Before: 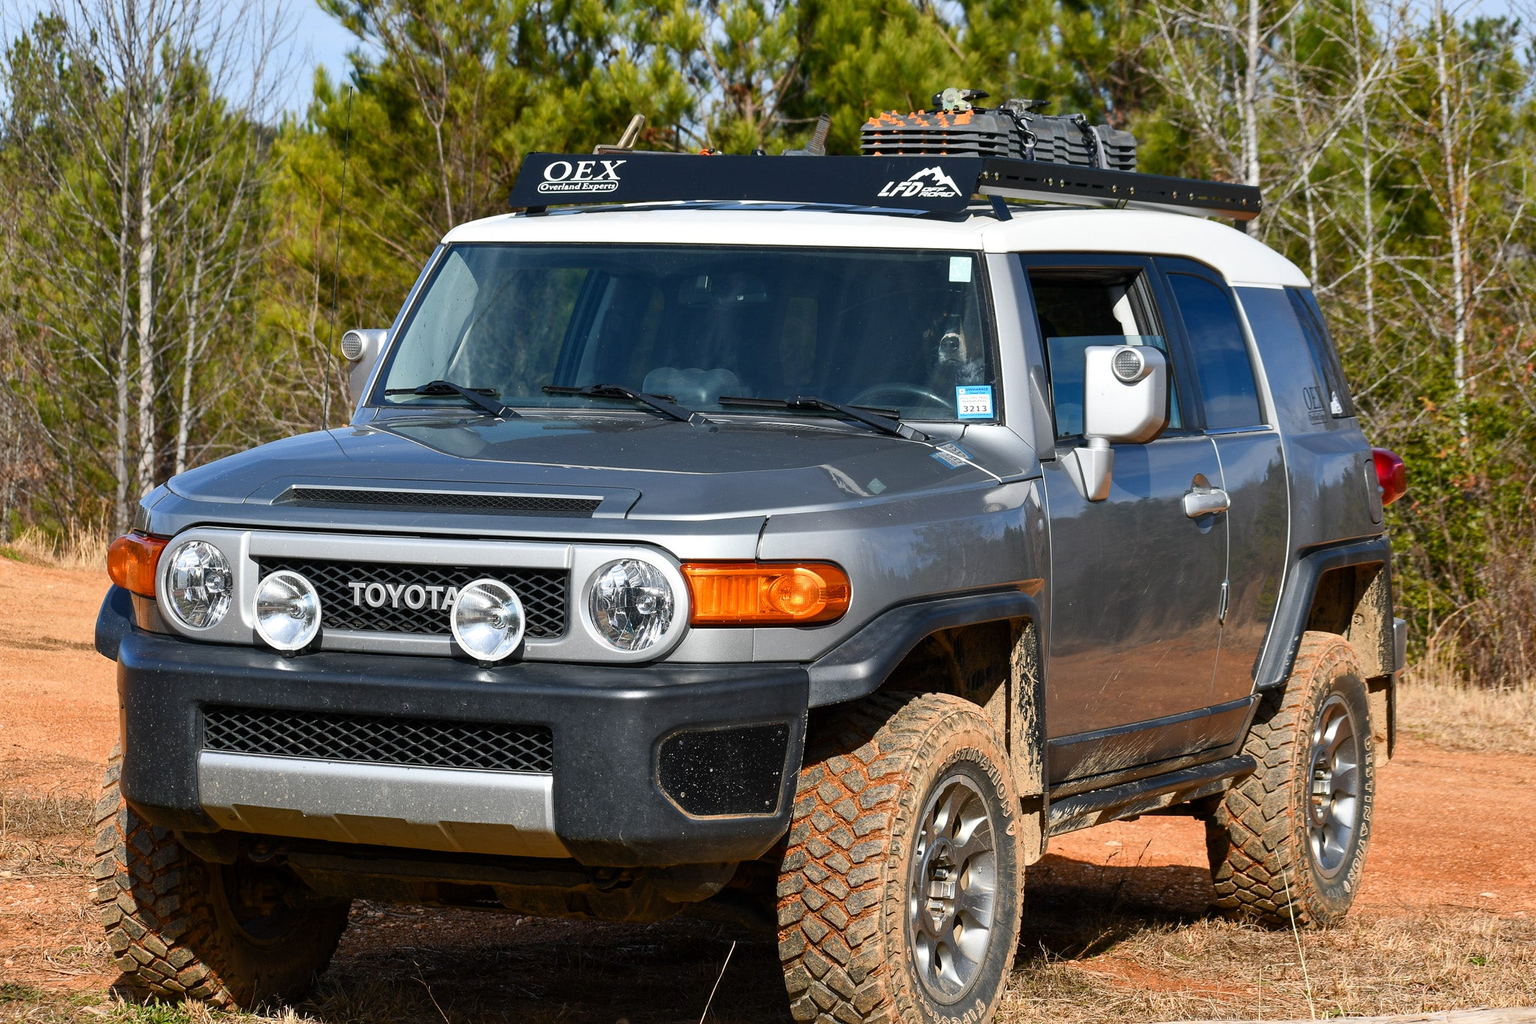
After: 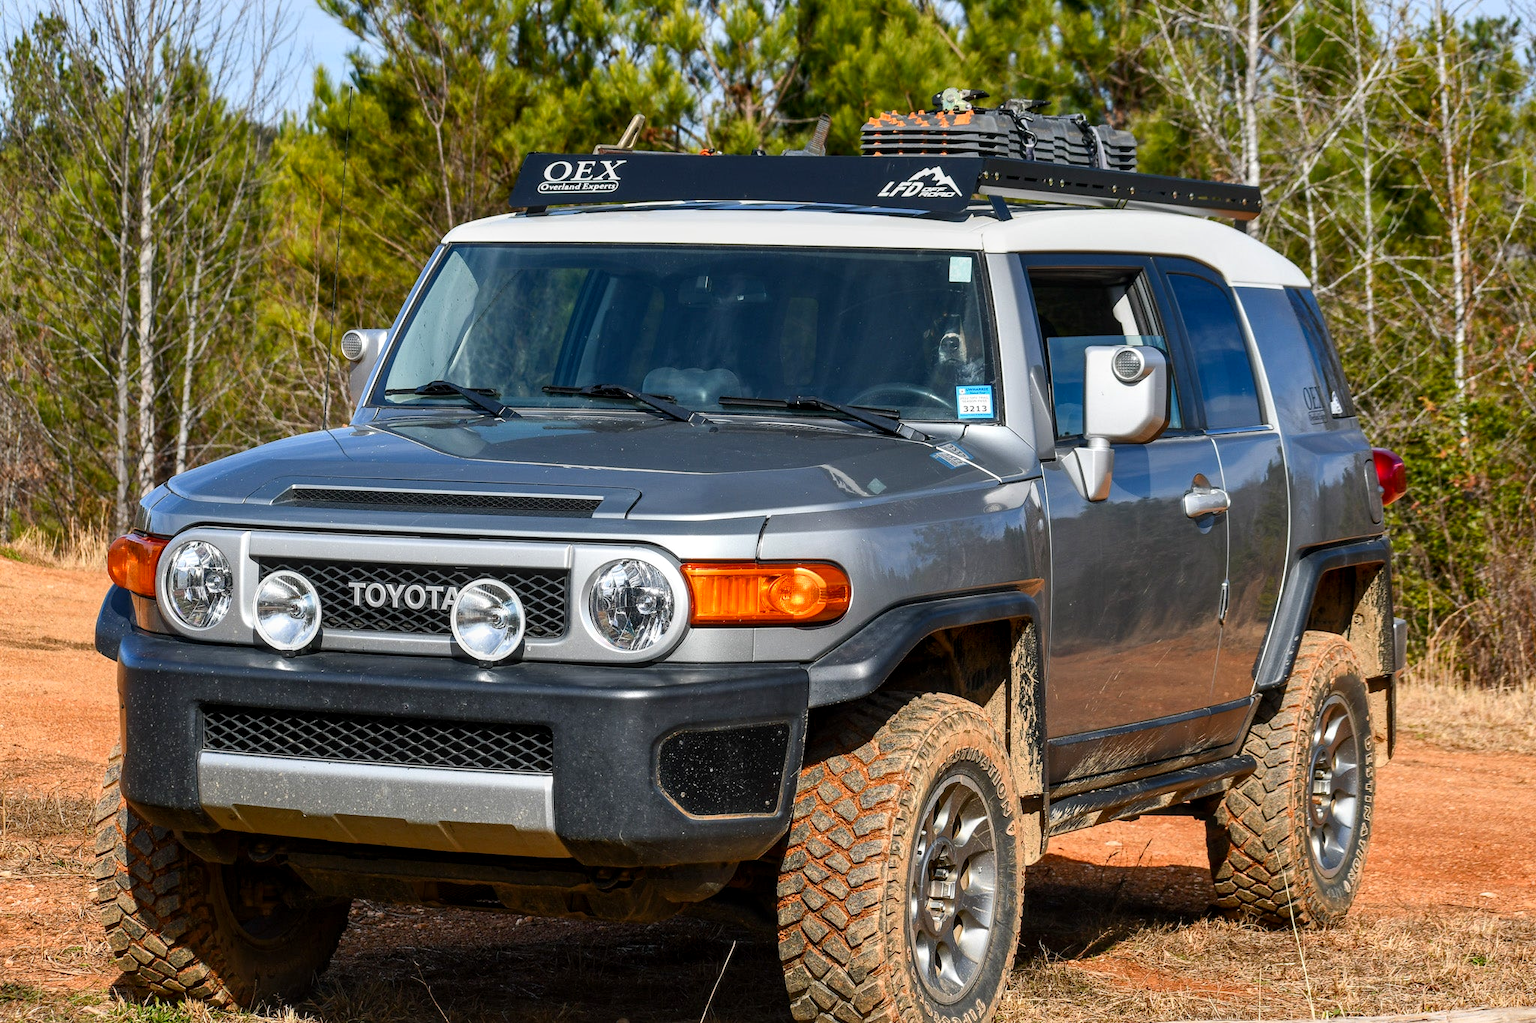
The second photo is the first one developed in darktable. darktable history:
color correction: highlights b* -0.011, saturation 1.11
local contrast: on, module defaults
